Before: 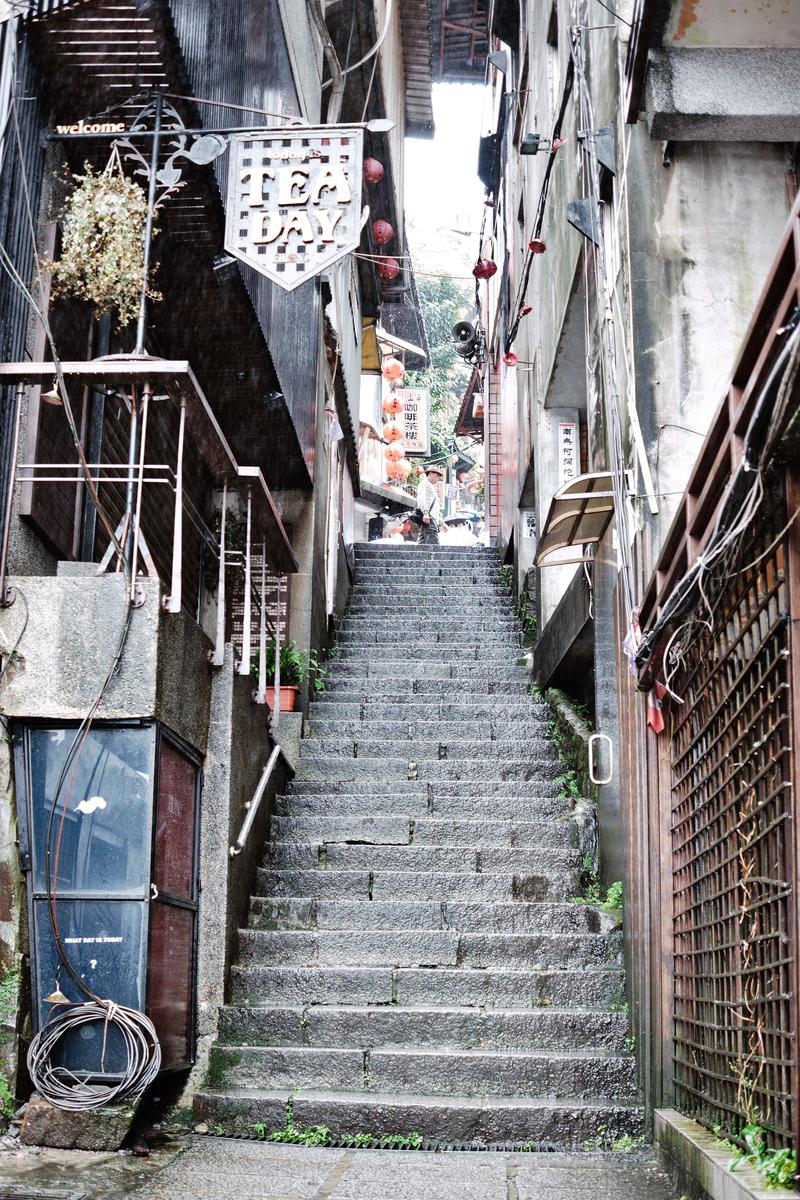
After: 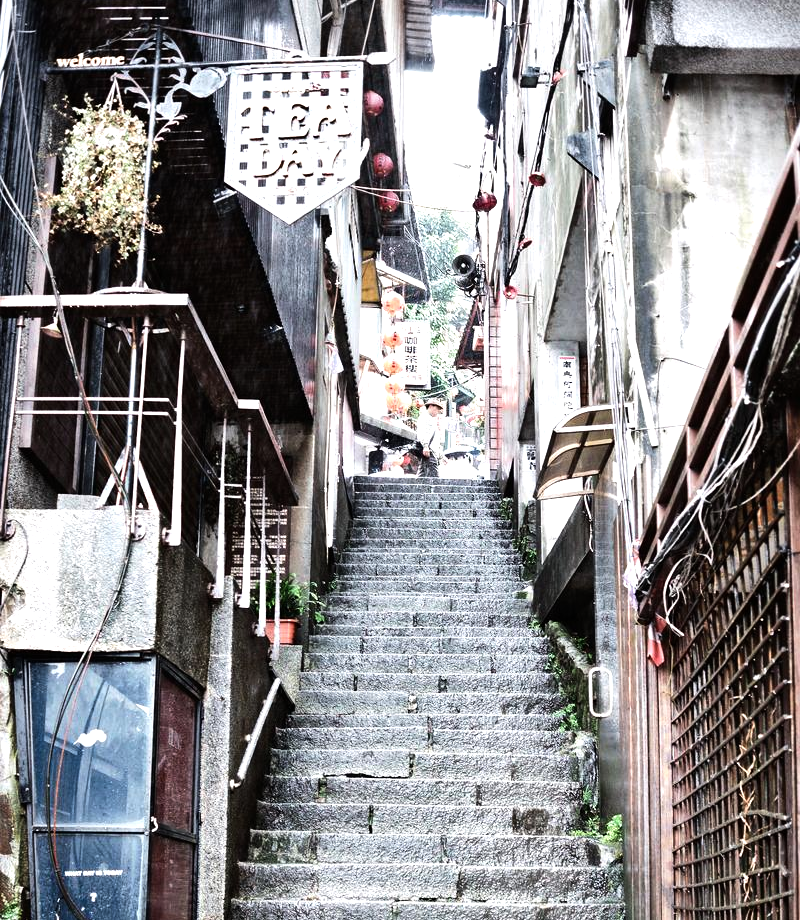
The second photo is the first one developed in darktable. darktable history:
crop: top 5.667%, bottom 17.637%
tone equalizer: -8 EV -0.75 EV, -7 EV -0.7 EV, -6 EV -0.6 EV, -5 EV -0.4 EV, -3 EV 0.4 EV, -2 EV 0.6 EV, -1 EV 0.7 EV, +0 EV 0.75 EV, edges refinement/feathering 500, mask exposure compensation -1.57 EV, preserve details no
